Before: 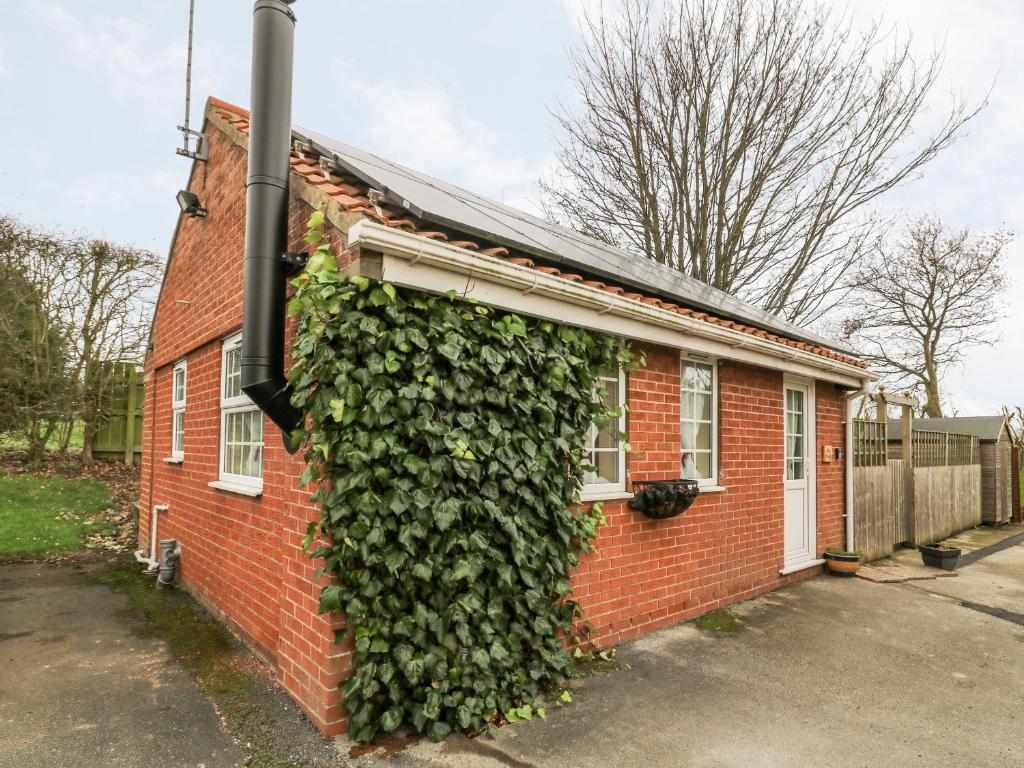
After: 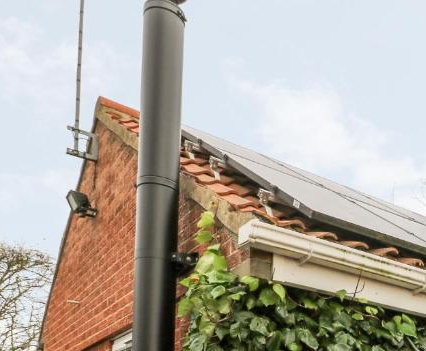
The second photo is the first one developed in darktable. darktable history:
crop and rotate: left 10.804%, top 0.061%, right 47.577%, bottom 54.235%
